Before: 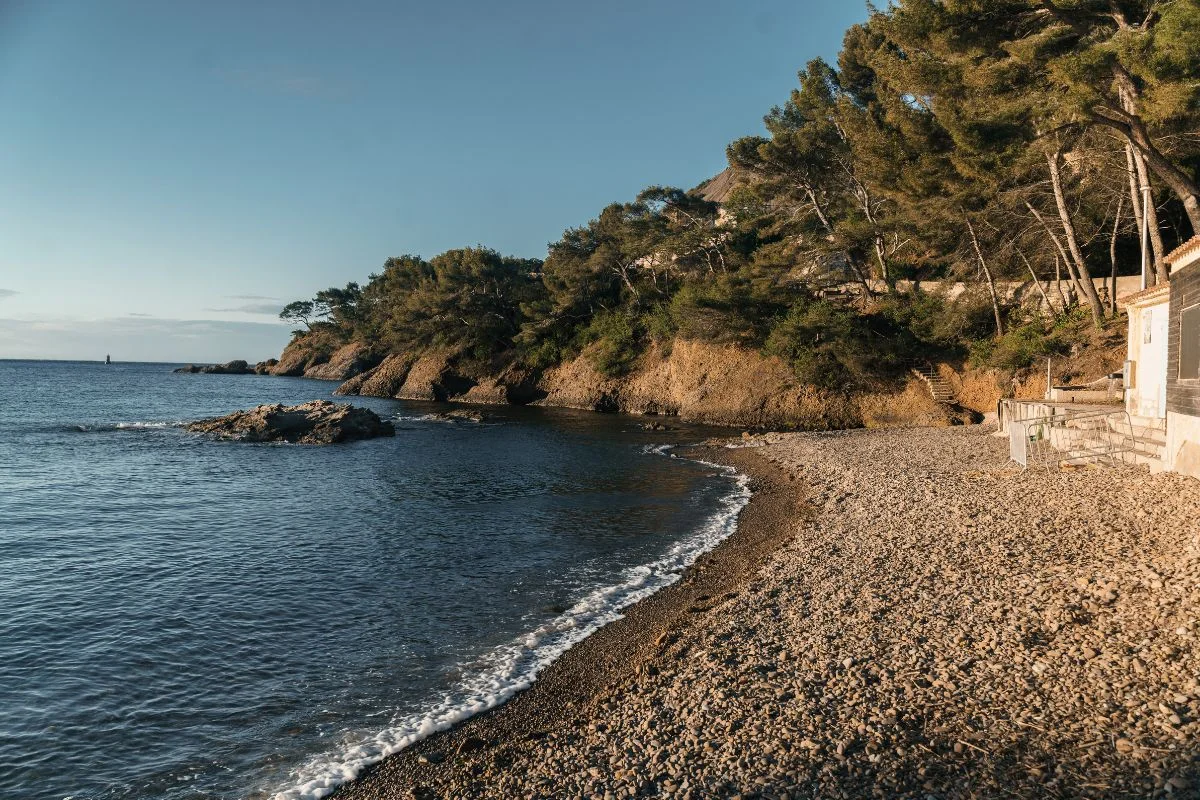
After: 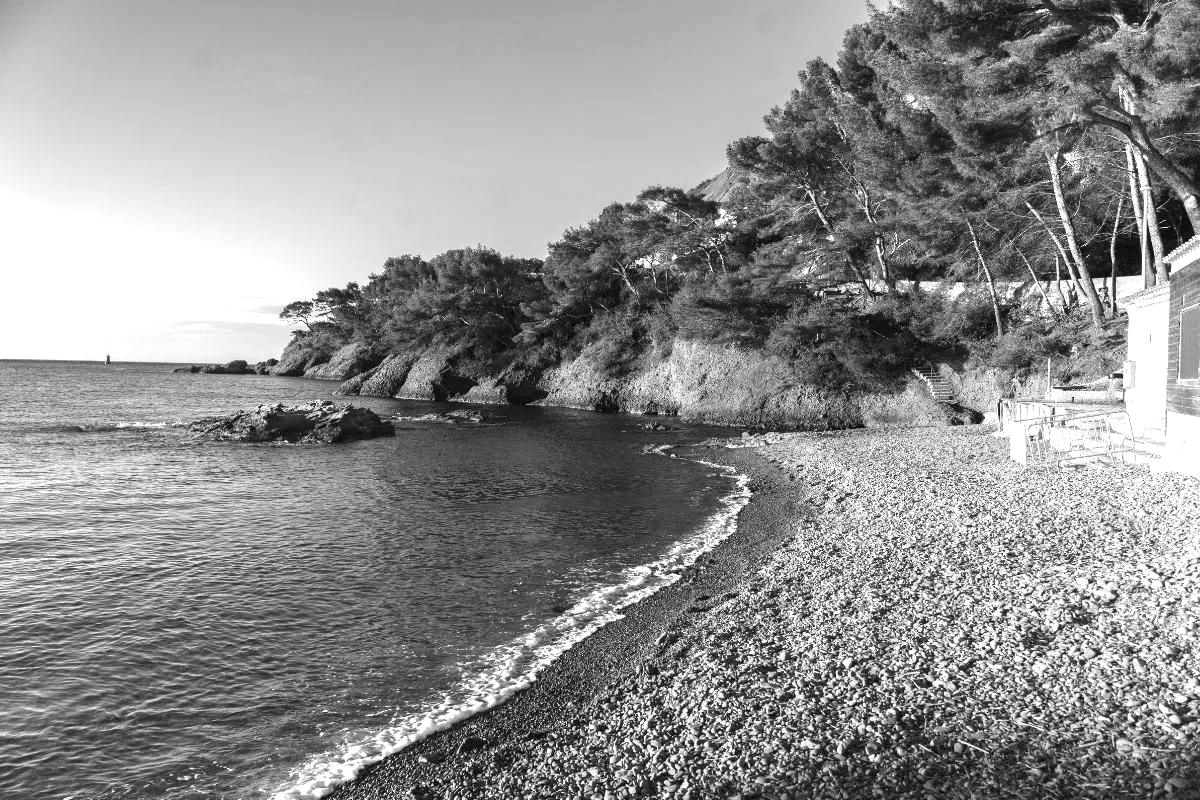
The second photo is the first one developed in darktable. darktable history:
monochrome: on, module defaults
exposure: exposure 1 EV, compensate highlight preservation false
